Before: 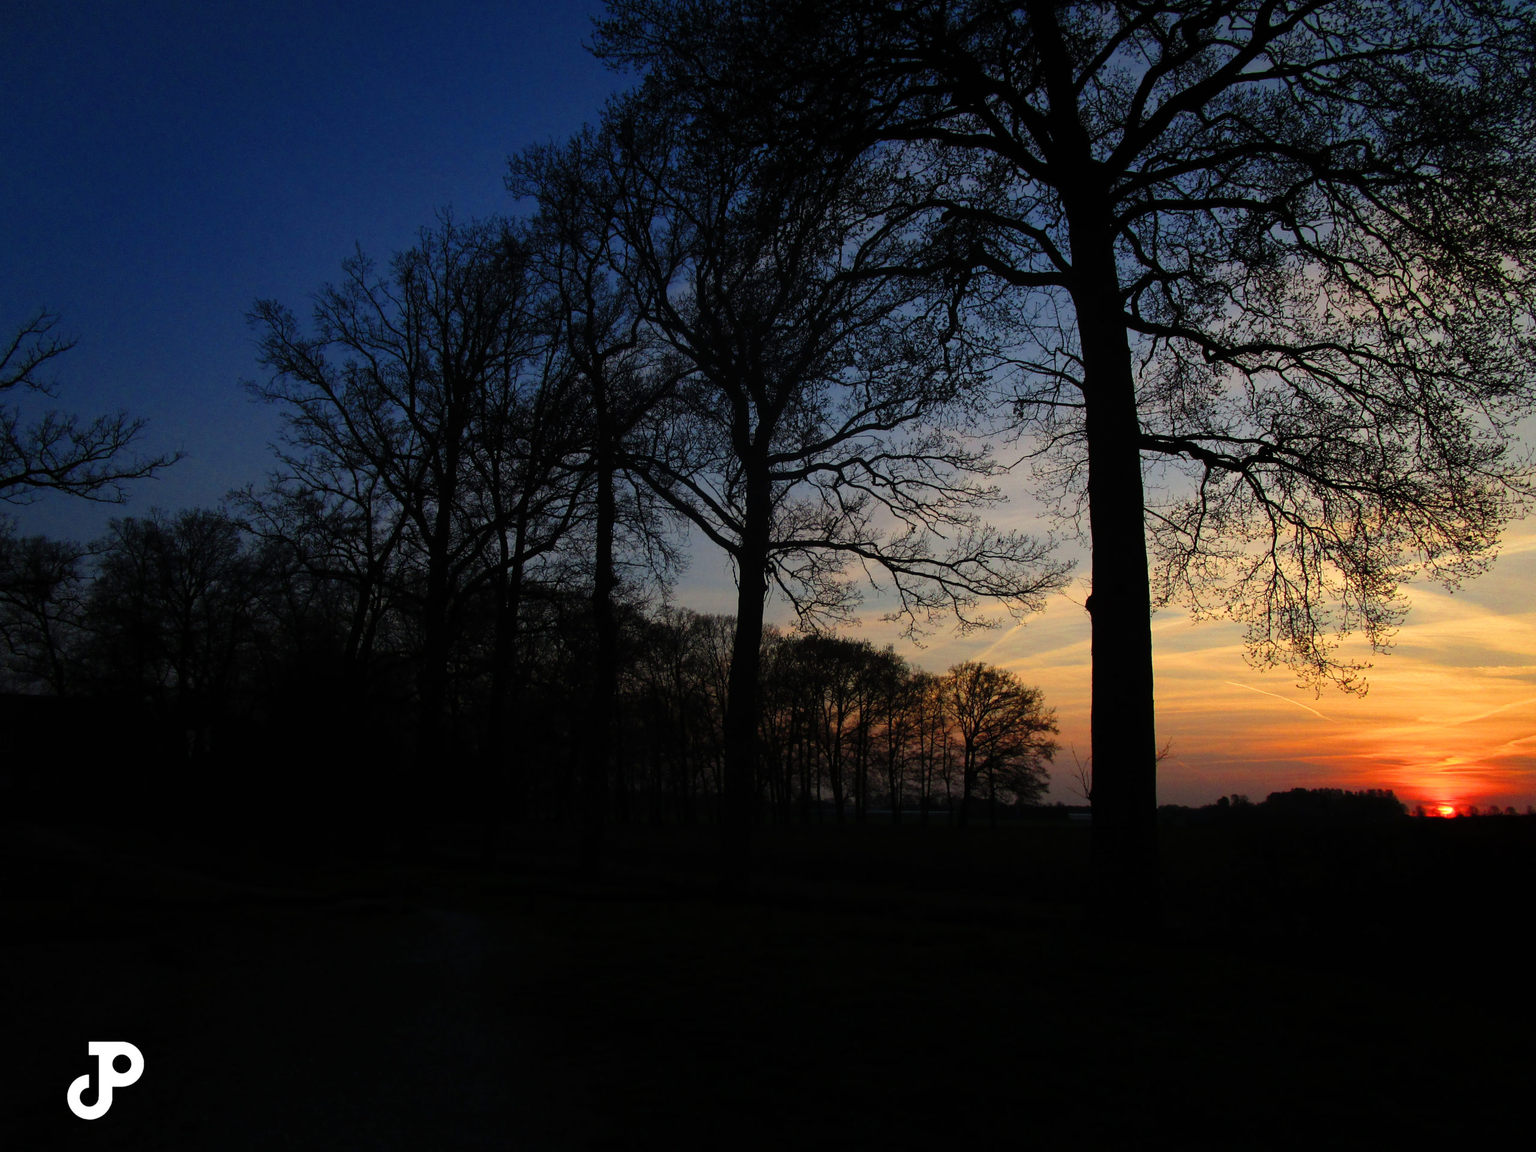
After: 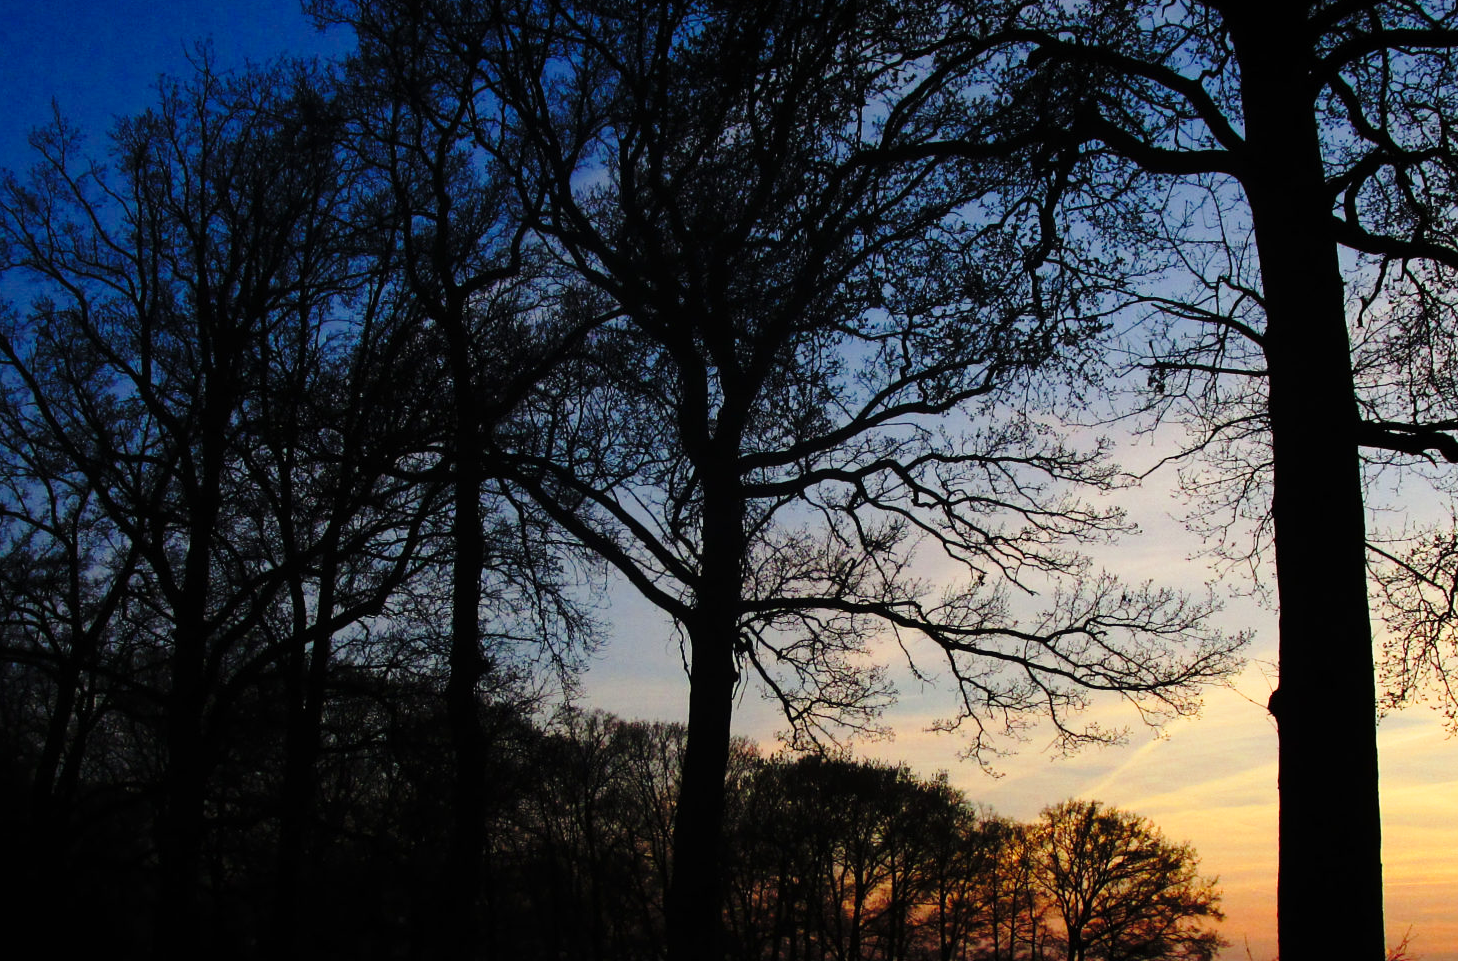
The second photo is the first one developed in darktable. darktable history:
crop: left 21.163%, top 15.788%, right 21.867%, bottom 34.132%
base curve: curves: ch0 [(0, 0) (0.028, 0.03) (0.121, 0.232) (0.46, 0.748) (0.859, 0.968) (1, 1)], preserve colors none
